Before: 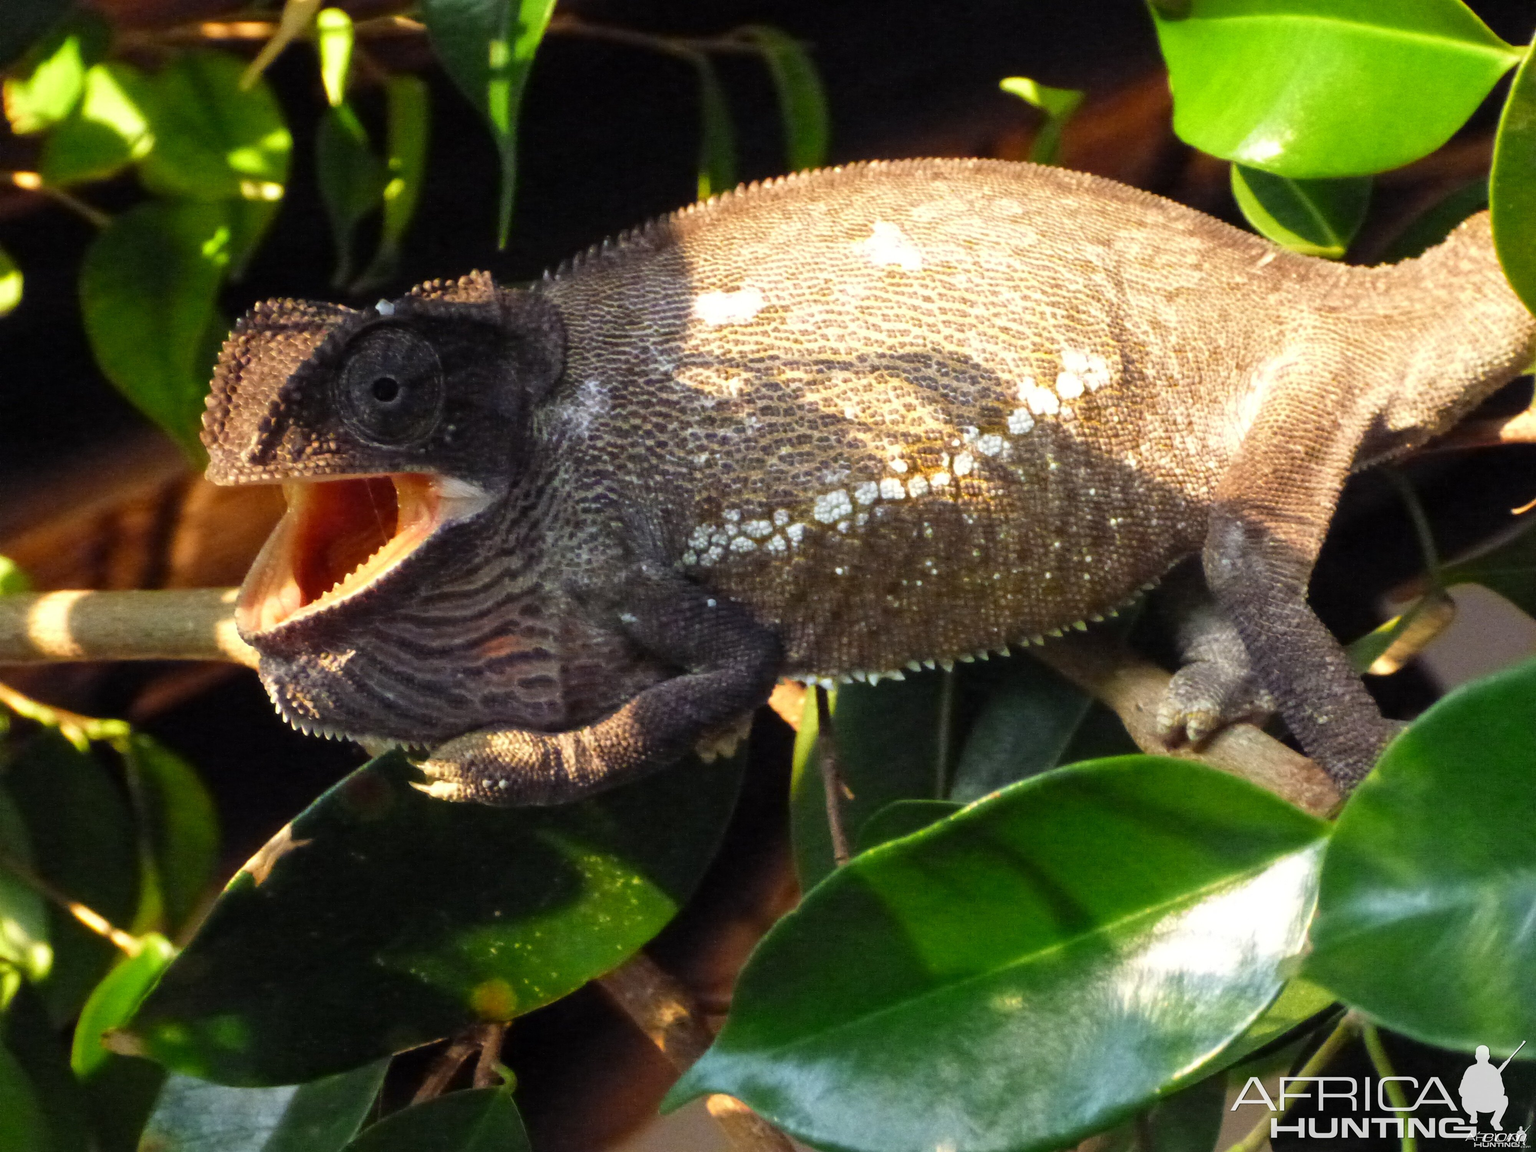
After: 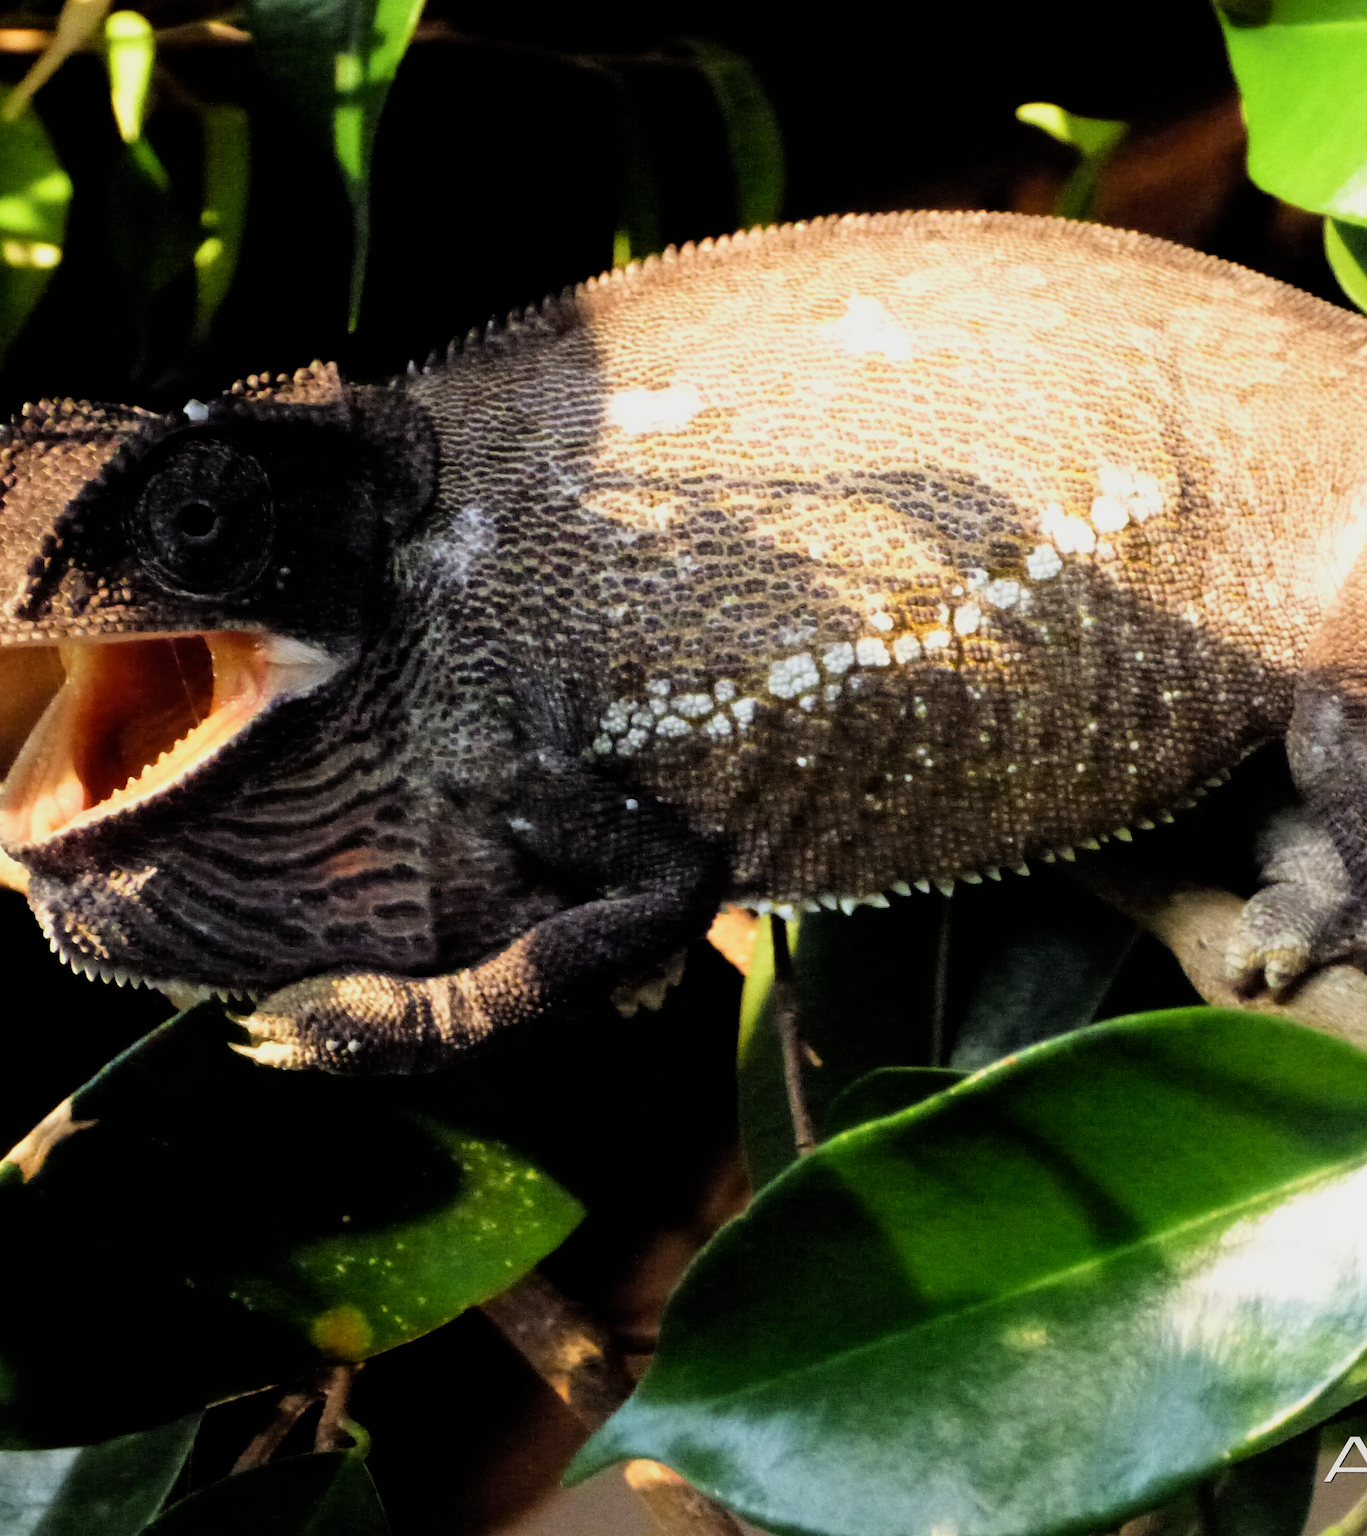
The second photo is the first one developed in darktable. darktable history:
filmic rgb: black relative exposure -5.05 EV, white relative exposure 3.98 EV, threshold 3.01 EV, hardness 2.88, contrast 1.299, enable highlight reconstruction true
crop and rotate: left 15.515%, right 17.711%
shadows and highlights: shadows 0.914, highlights 38.38
tone equalizer: mask exposure compensation -0.49 EV
